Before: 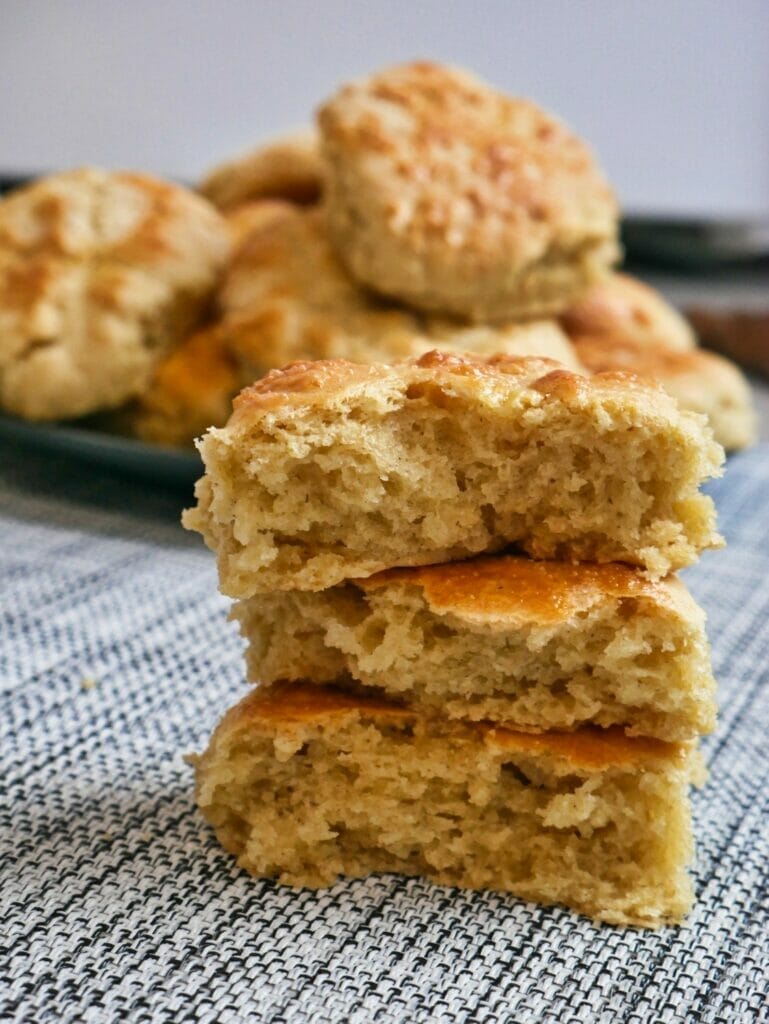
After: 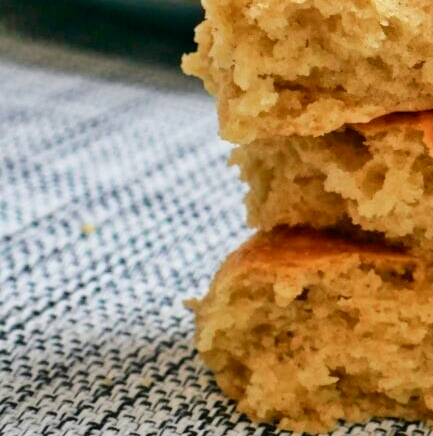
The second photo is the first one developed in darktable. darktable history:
exposure: exposure -0.157 EV, compensate highlight preservation false
crop: top 44.483%, right 43.593%, bottom 12.892%
tone curve: curves: ch0 [(0, 0) (0.051, 0.047) (0.102, 0.099) (0.228, 0.275) (0.432, 0.535) (0.695, 0.778) (0.908, 0.946) (1, 1)]; ch1 [(0, 0) (0.339, 0.298) (0.402, 0.363) (0.453, 0.421) (0.483, 0.469) (0.494, 0.493) (0.504, 0.501) (0.527, 0.538) (0.563, 0.595) (0.597, 0.632) (1, 1)]; ch2 [(0, 0) (0.48, 0.48) (0.504, 0.5) (0.539, 0.554) (0.59, 0.63) (0.642, 0.684) (0.824, 0.815) (1, 1)], color space Lab, independent channels, preserve colors none
